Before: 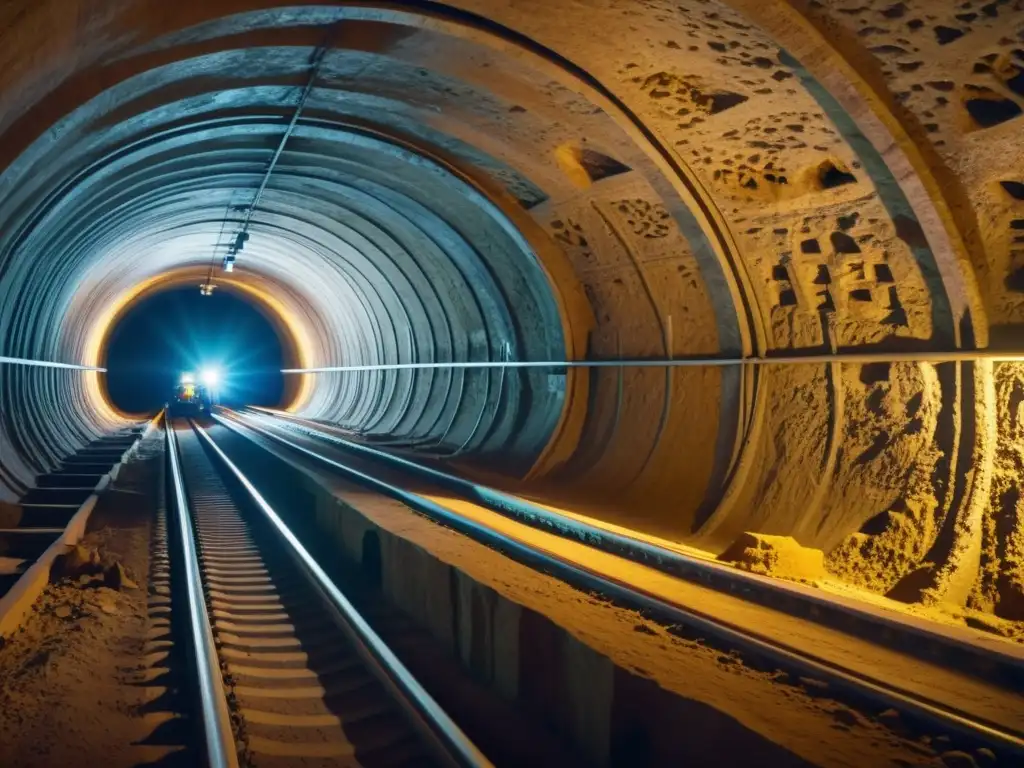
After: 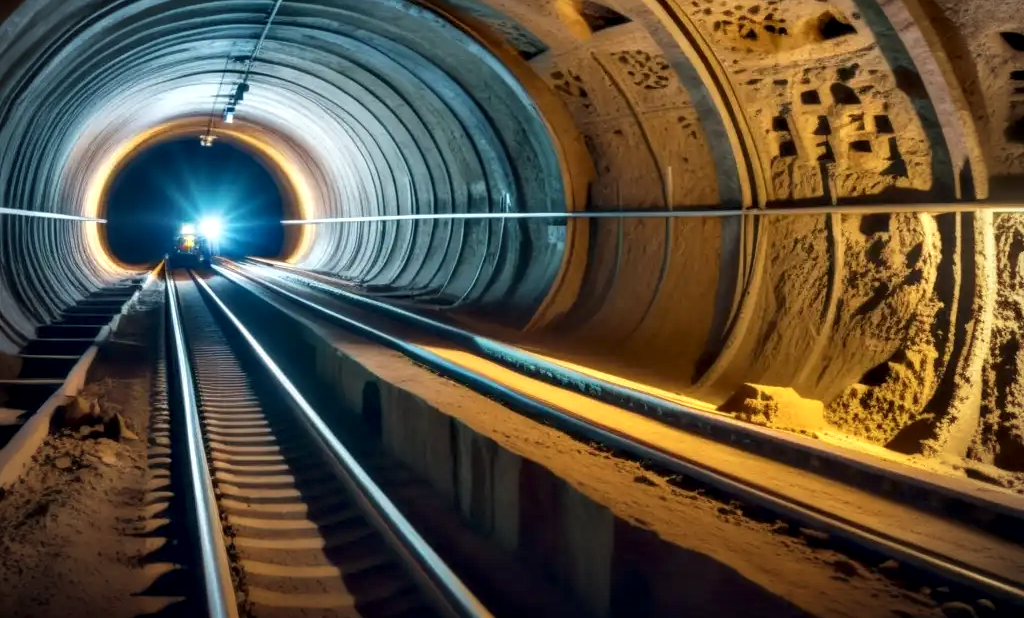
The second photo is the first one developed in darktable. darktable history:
vignetting: on, module defaults
crop and rotate: top 19.497%
local contrast: on, module defaults
contrast equalizer: octaves 7, y [[0.536, 0.565, 0.581, 0.516, 0.52, 0.491], [0.5 ×6], [0.5 ×6], [0 ×6], [0 ×6]]
